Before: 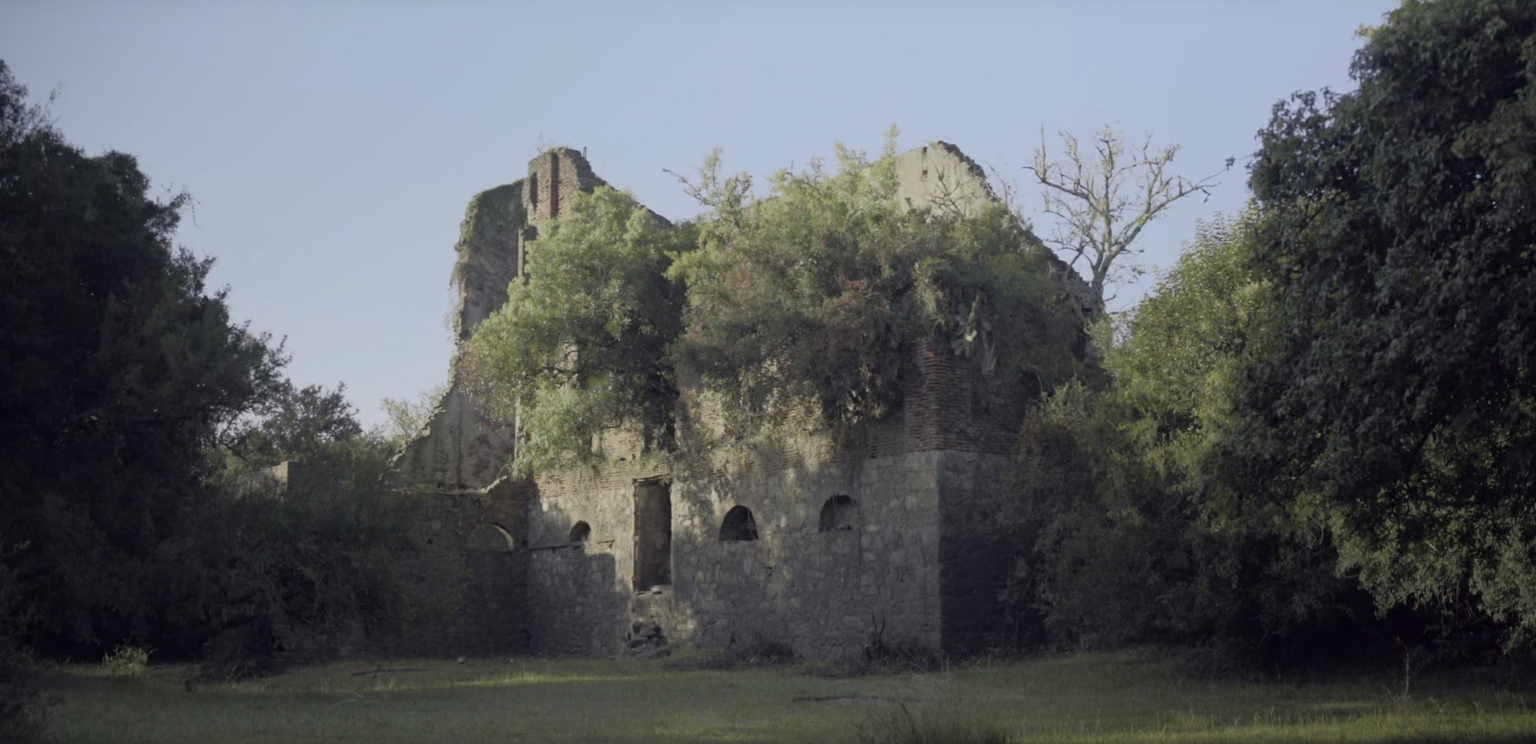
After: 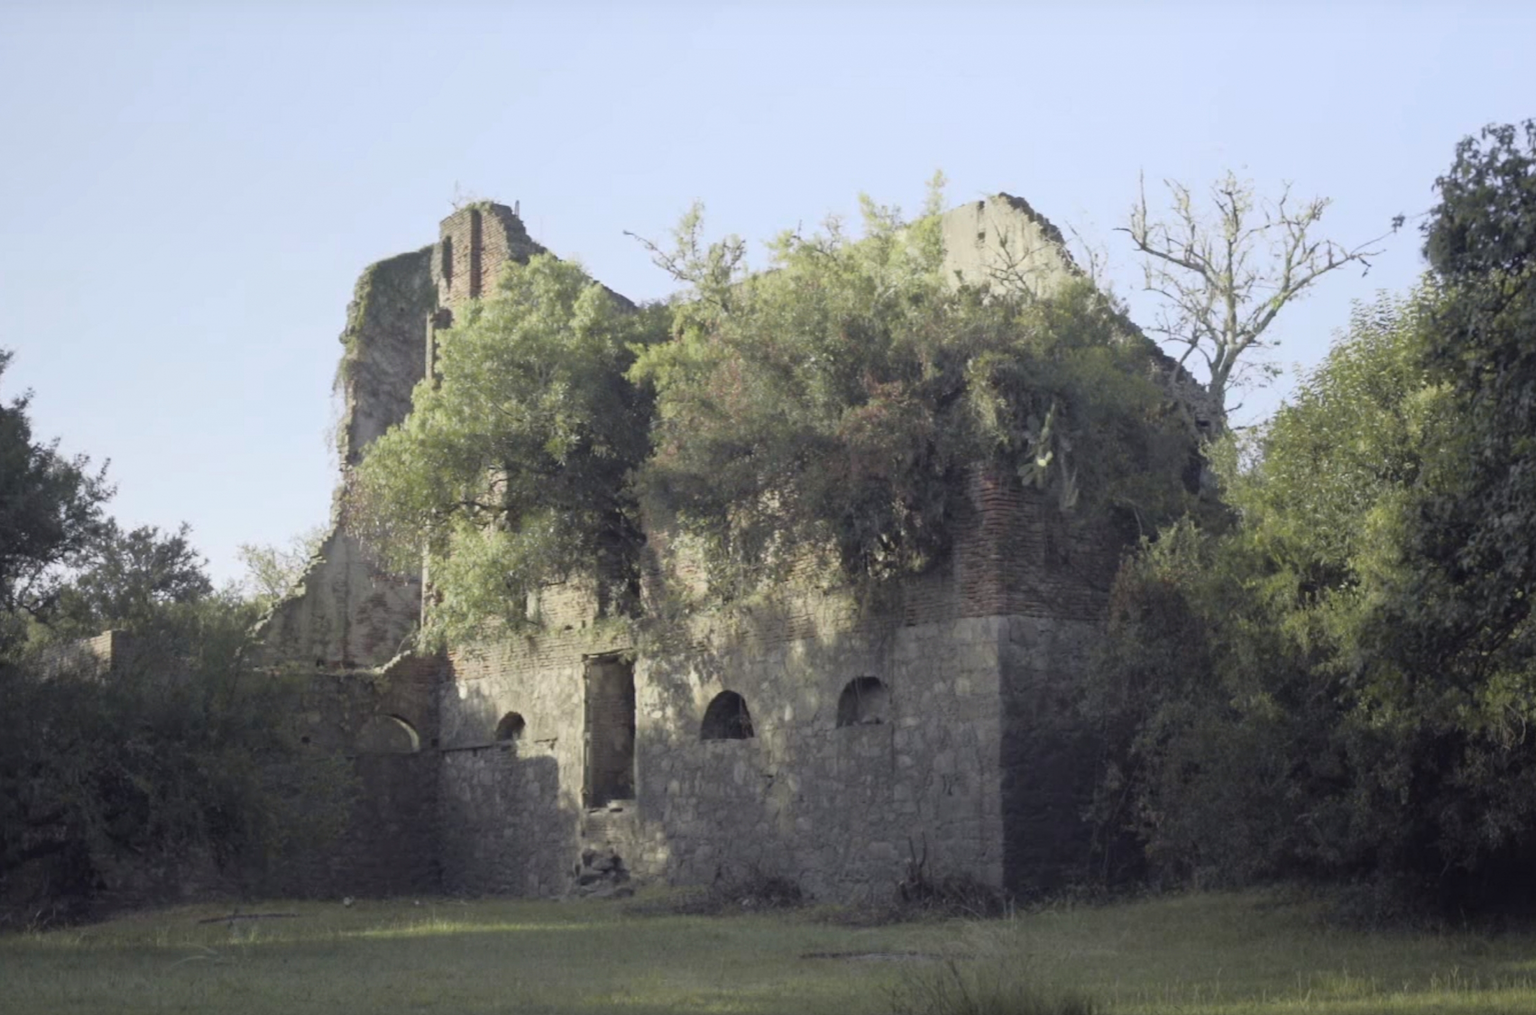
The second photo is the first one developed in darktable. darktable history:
exposure: black level correction -0.002, exposure 0.54 EV, compensate highlight preservation false
crop: left 13.443%, right 13.31%
